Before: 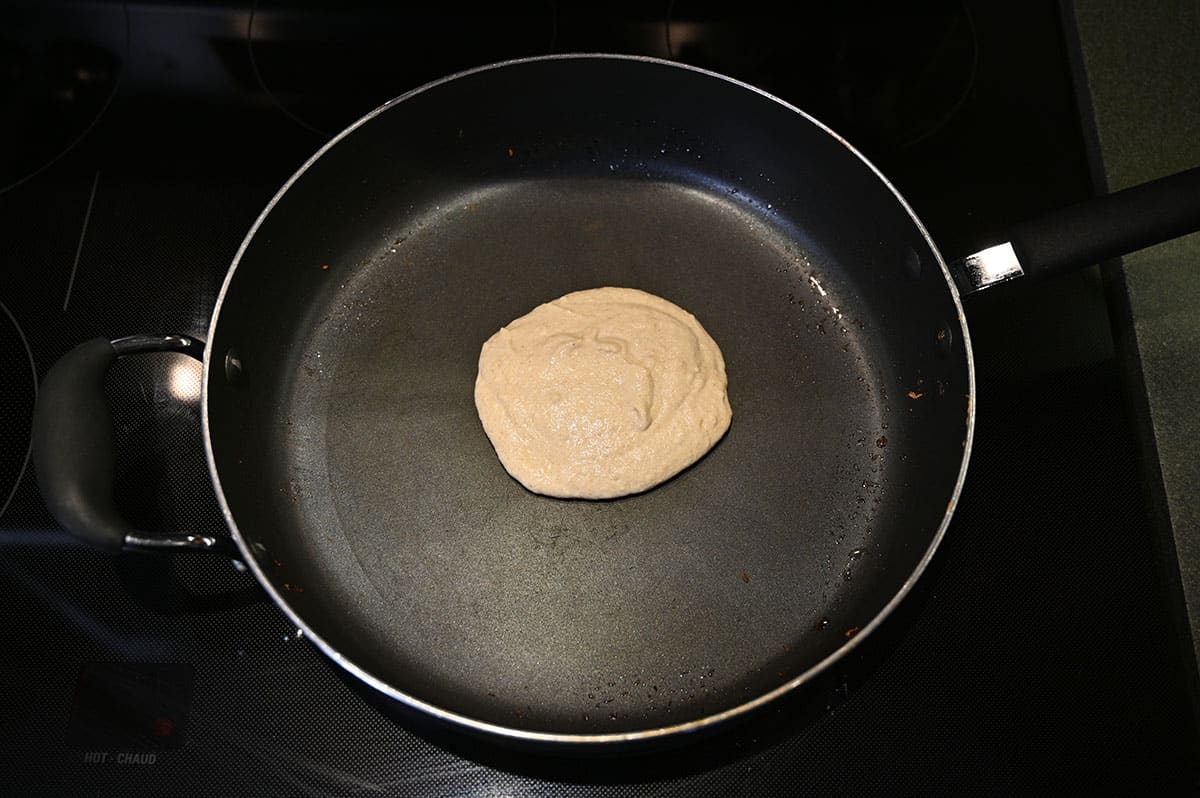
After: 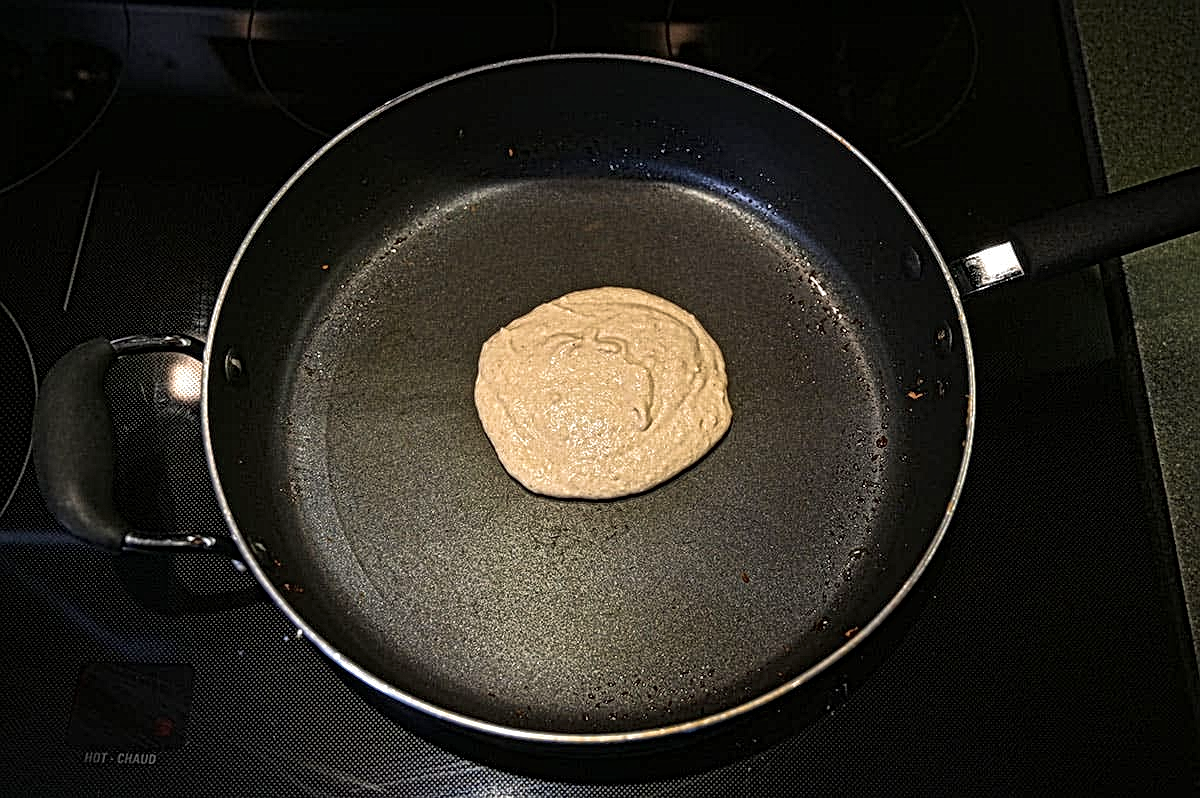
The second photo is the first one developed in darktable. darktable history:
local contrast: mode bilateral grid, contrast 20, coarseness 3, detail 300%, midtone range 0.2
velvia: on, module defaults
